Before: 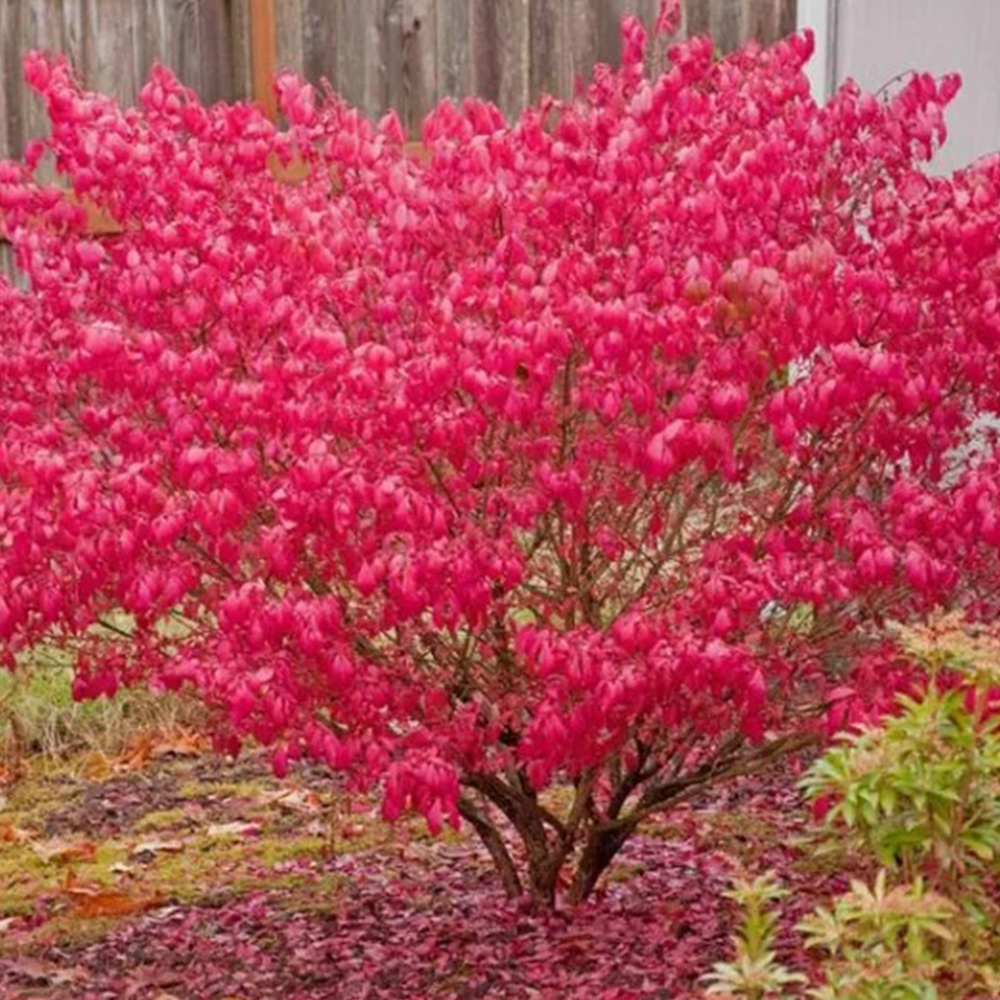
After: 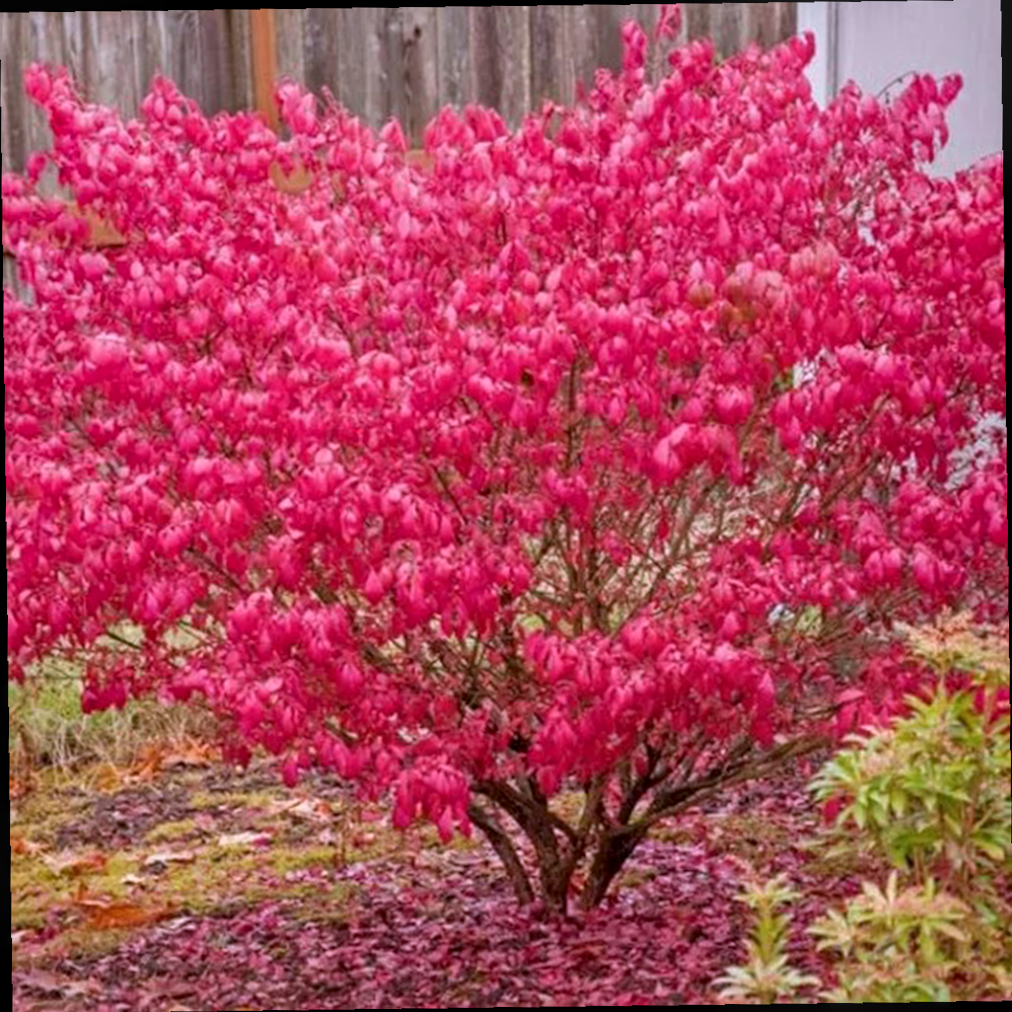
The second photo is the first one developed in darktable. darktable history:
local contrast: on, module defaults
bloom: on, module defaults
crop and rotate: angle -0.5°
rotate and perspective: rotation -1.24°, automatic cropping off
white balance: red 1.004, blue 1.096
